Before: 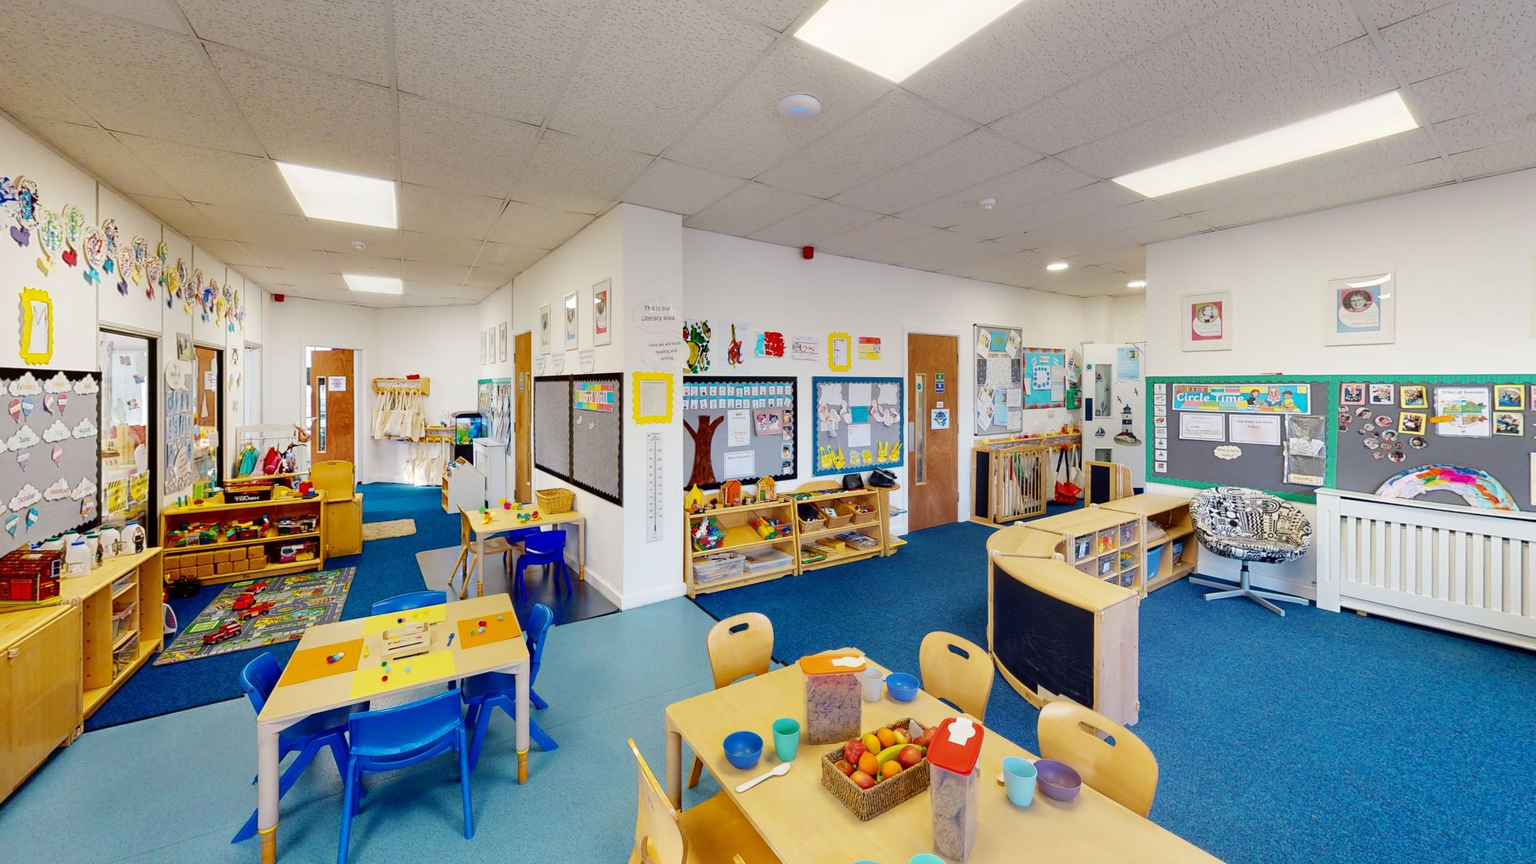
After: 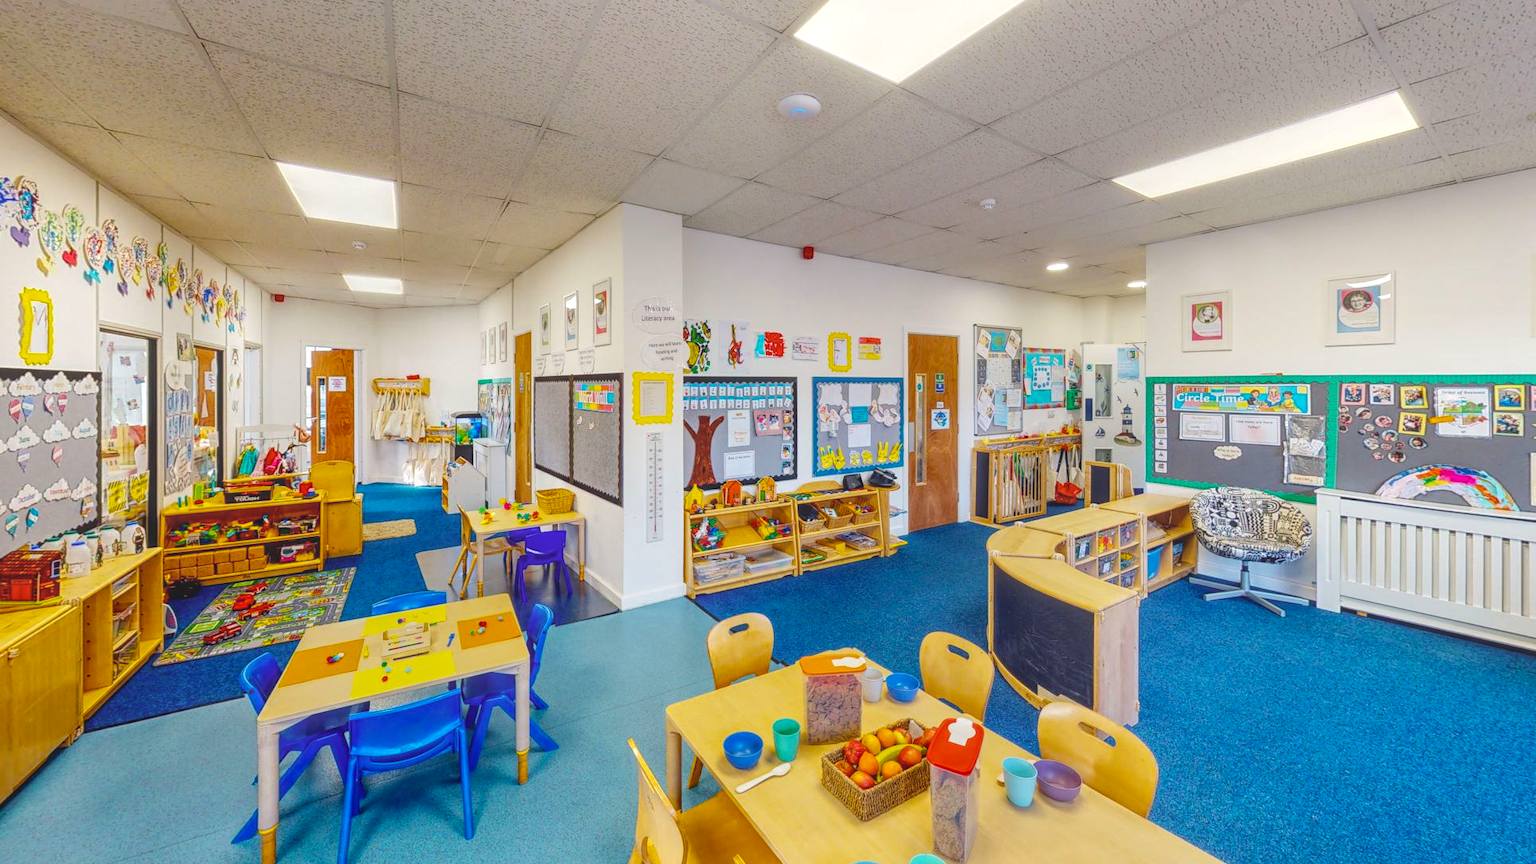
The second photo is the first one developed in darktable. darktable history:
color balance rgb: shadows lift › hue 86.79°, power › hue 211.2°, global offset › luminance 0.223%, global offset › hue 171.72°, perceptual saturation grading › global saturation 16.311%, global vibrance 20%
local contrast: highlights 66%, shadows 32%, detail 166%, midtone range 0.2
